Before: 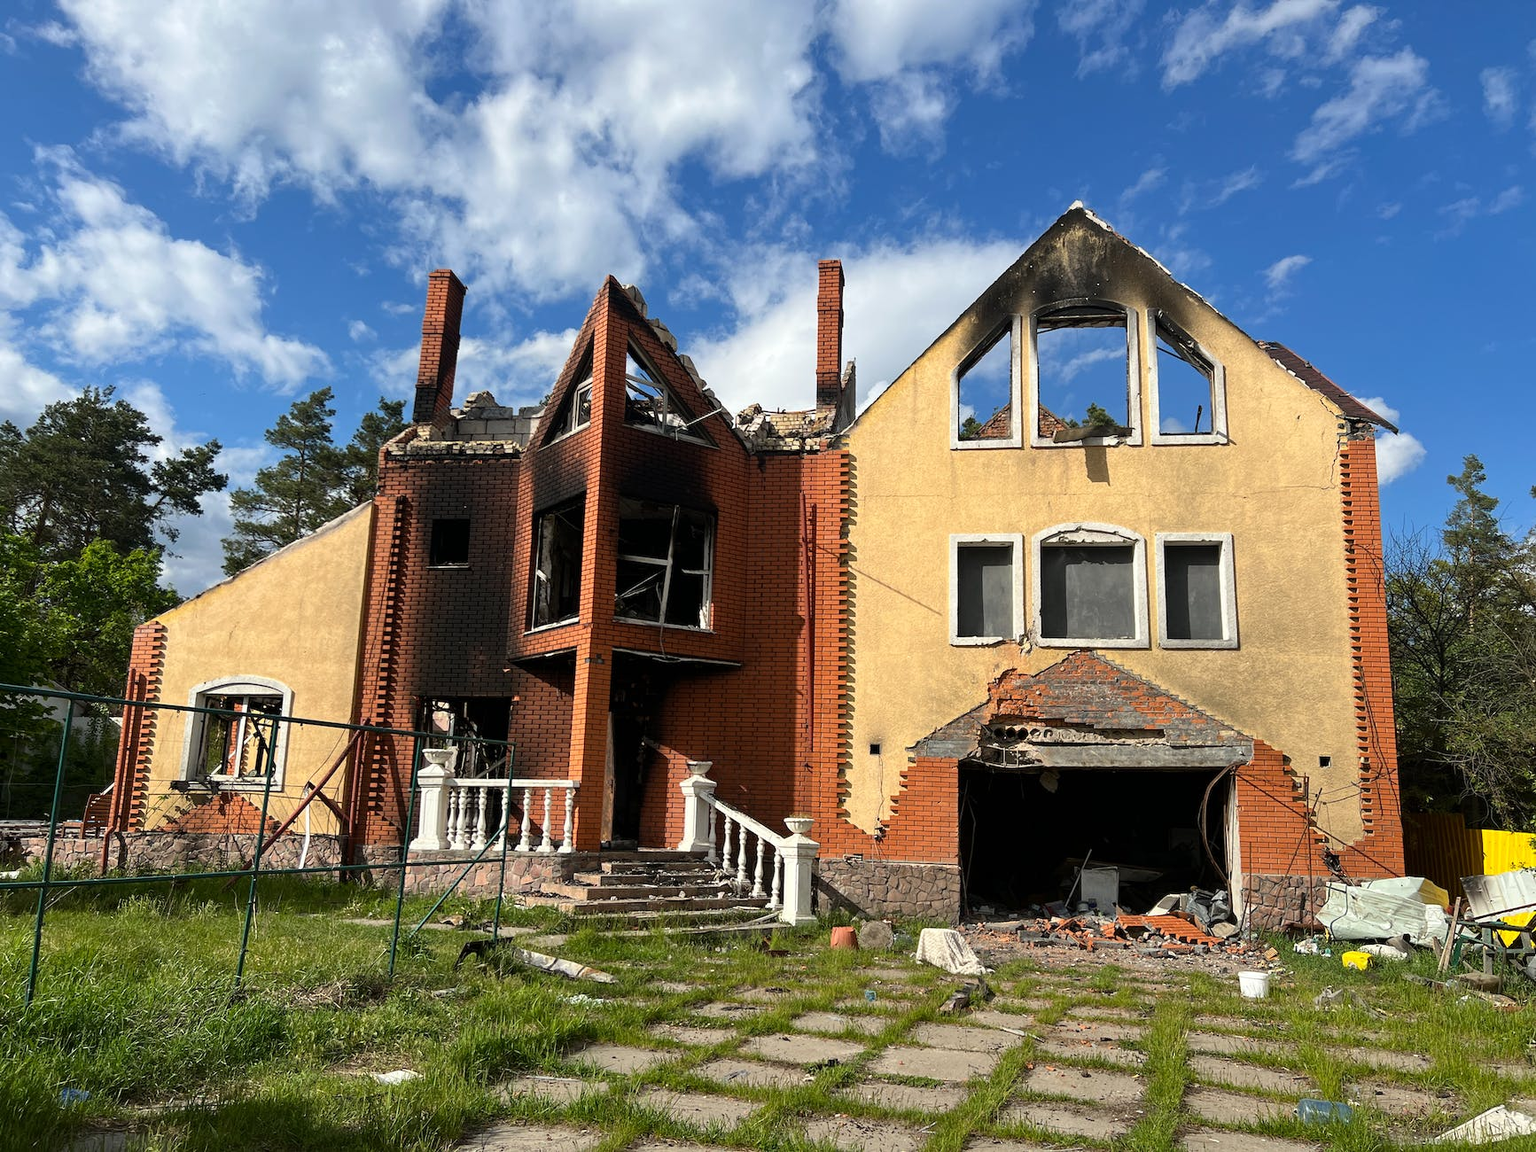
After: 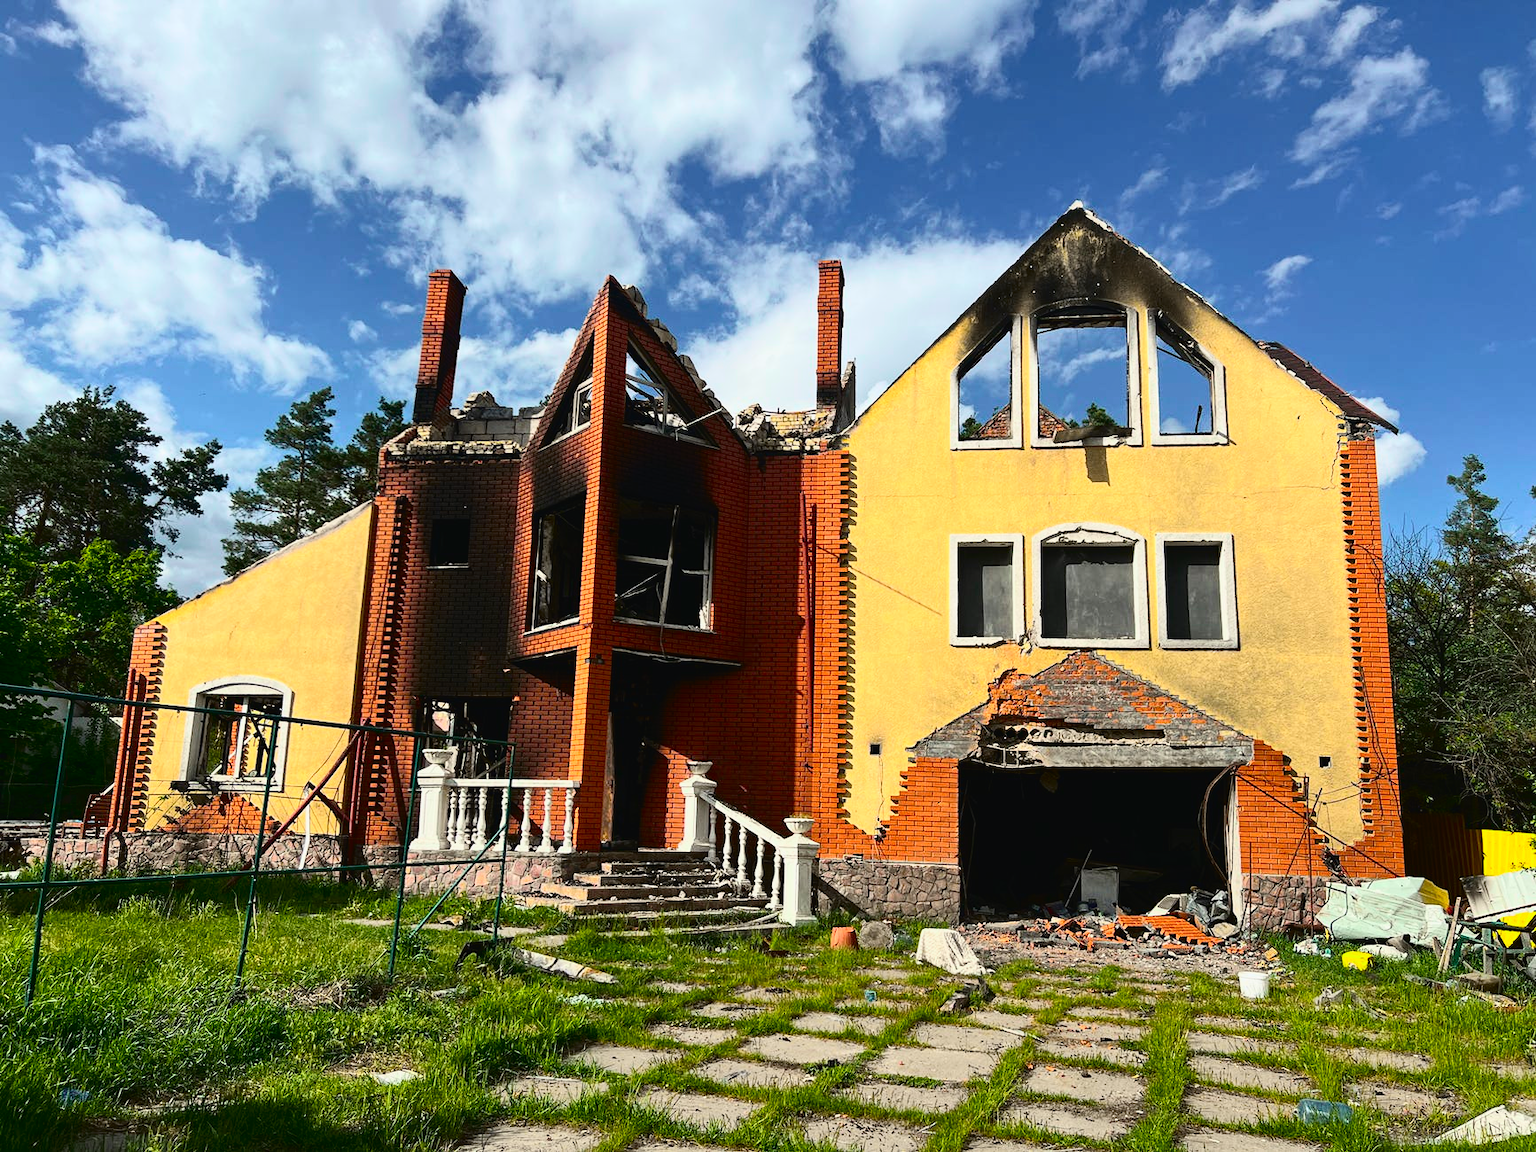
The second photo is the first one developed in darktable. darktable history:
tone equalizer: on, module defaults
tone curve: curves: ch0 [(0, 0.023) (0.132, 0.075) (0.251, 0.186) (0.463, 0.461) (0.662, 0.757) (0.854, 0.909) (1, 0.973)]; ch1 [(0, 0) (0.447, 0.411) (0.483, 0.469) (0.498, 0.496) (0.518, 0.514) (0.561, 0.579) (0.604, 0.645) (0.669, 0.73) (0.819, 0.93) (1, 1)]; ch2 [(0, 0) (0.307, 0.315) (0.425, 0.438) (0.483, 0.477) (0.503, 0.503) (0.526, 0.534) (0.567, 0.569) (0.617, 0.674) (0.703, 0.797) (0.985, 0.966)], color space Lab, independent channels
